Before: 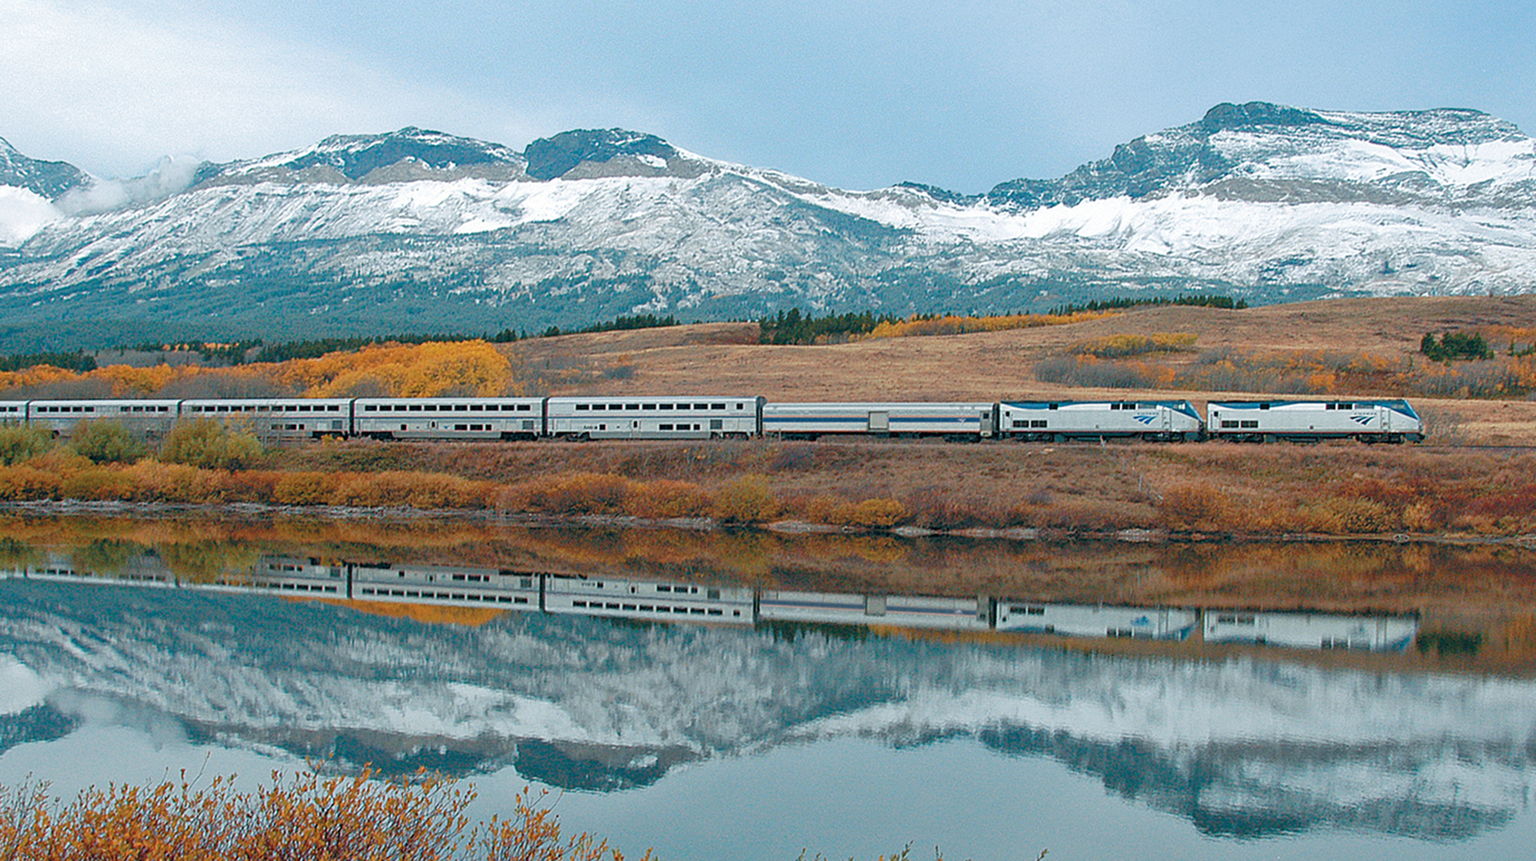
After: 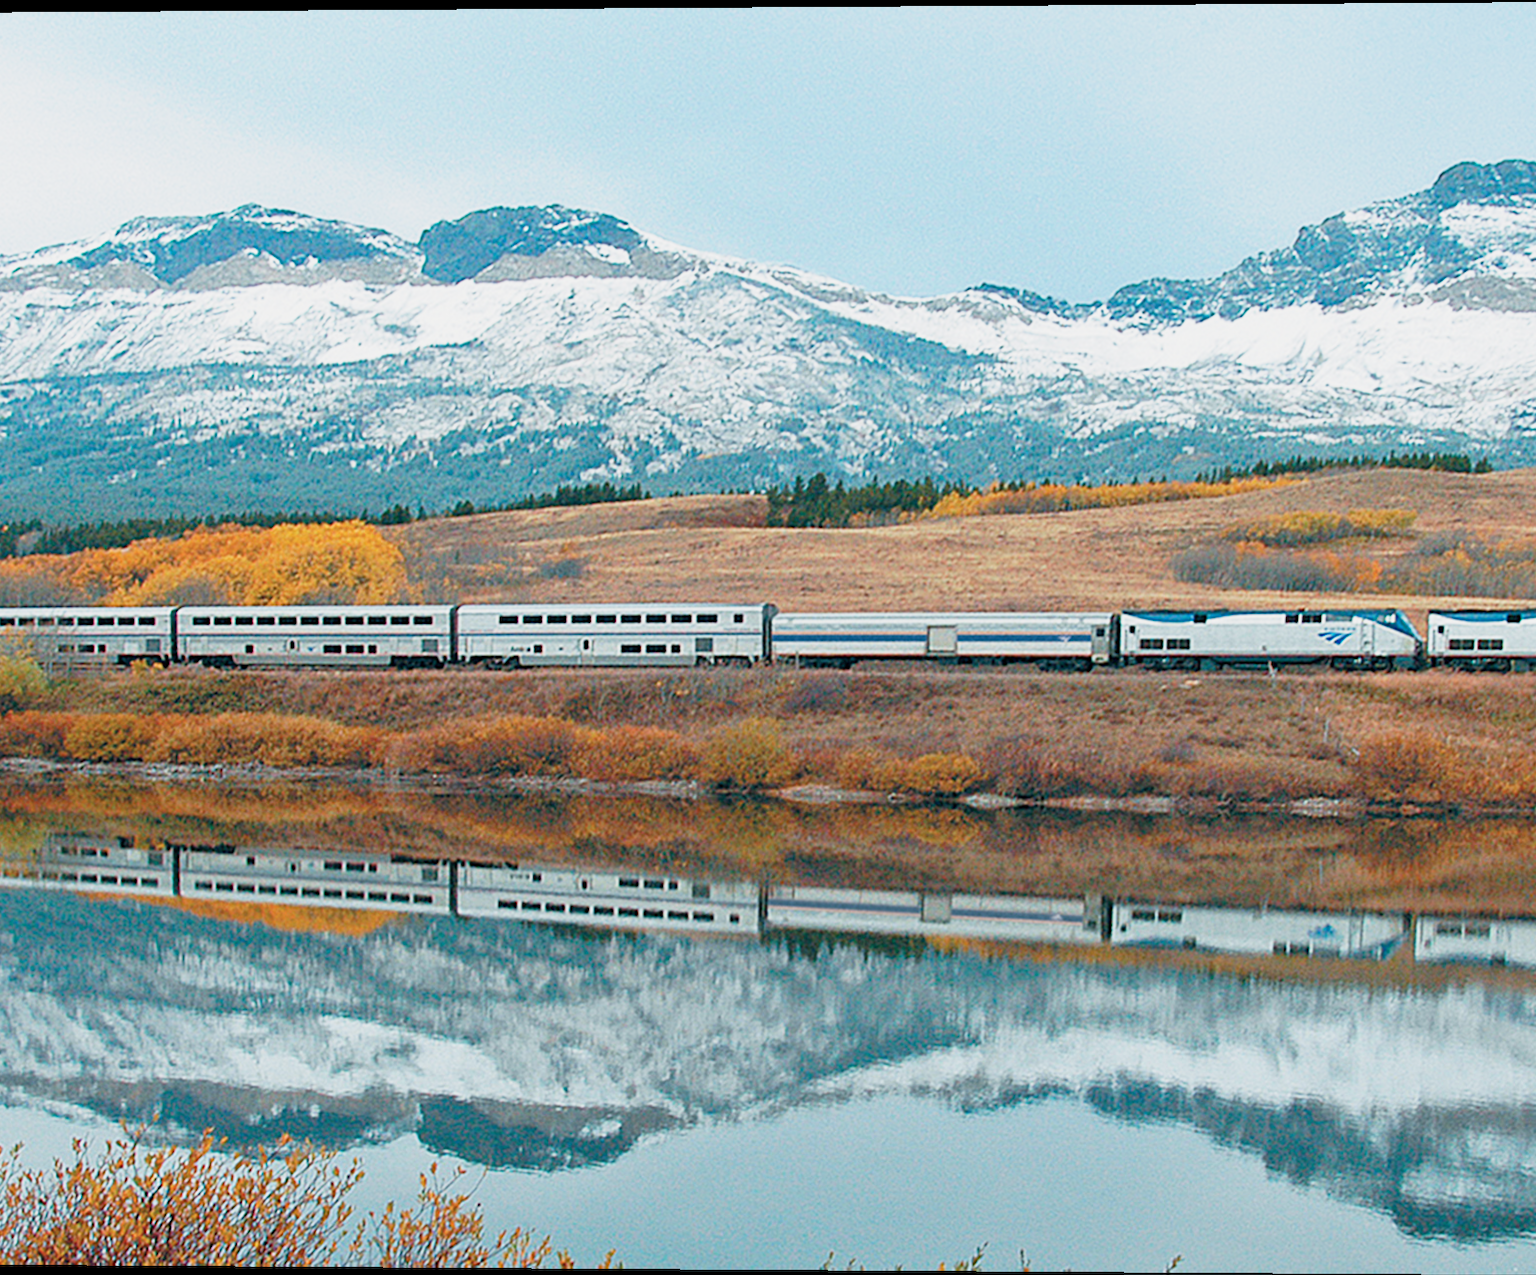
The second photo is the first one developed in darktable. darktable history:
rotate and perspective: lens shift (vertical) 0.048, lens shift (horizontal) -0.024, automatic cropping off
crop and rotate: left 15.546%, right 17.787%
base curve: curves: ch0 [(0, 0) (0.088, 0.125) (0.176, 0.251) (0.354, 0.501) (0.613, 0.749) (1, 0.877)], preserve colors none
